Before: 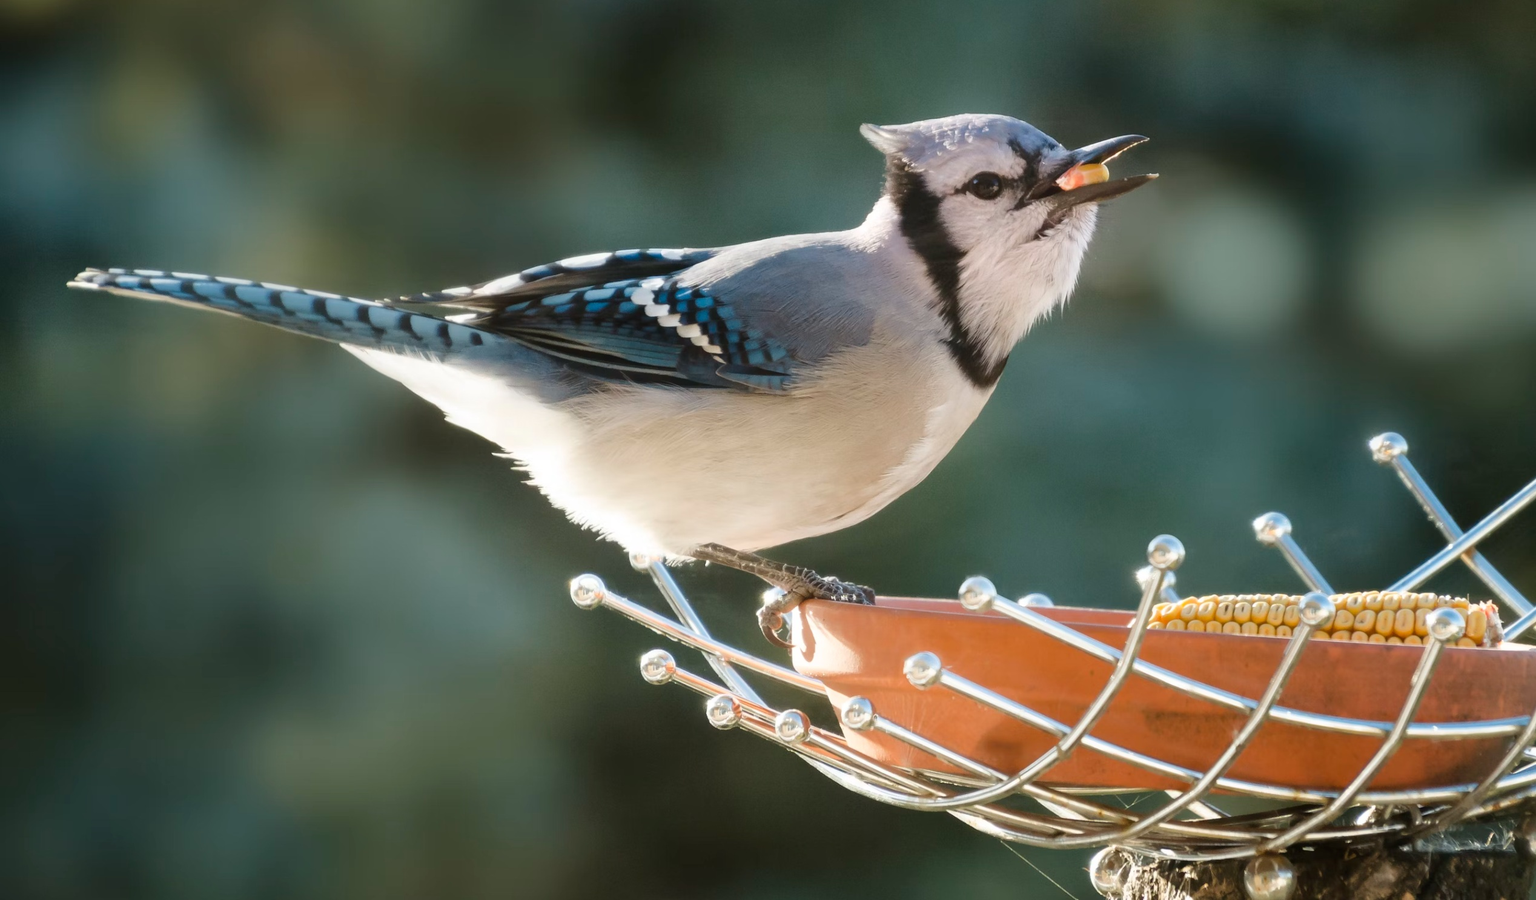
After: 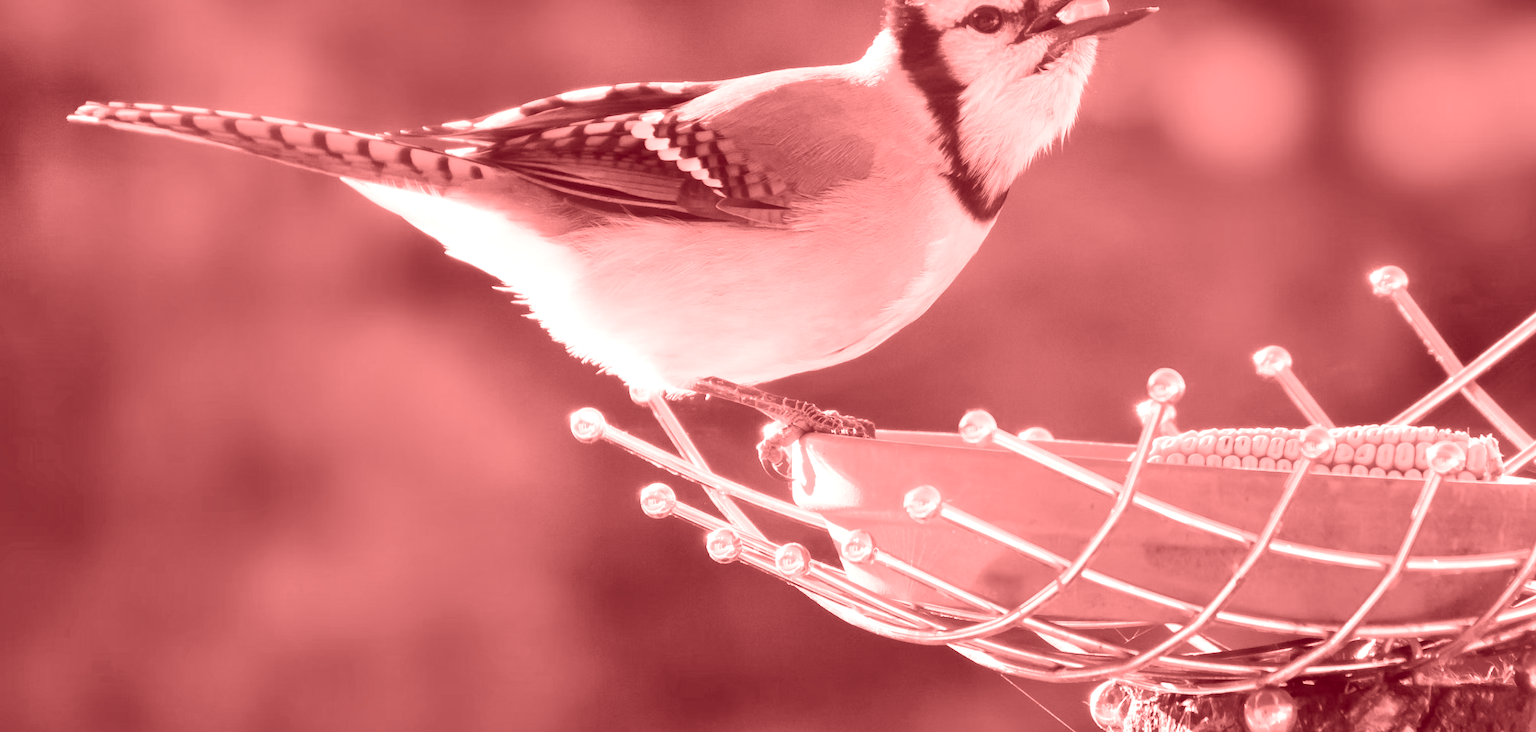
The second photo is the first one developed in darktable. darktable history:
contrast brightness saturation: contrast 0.05, brightness 0.06, saturation 0.01
crop and rotate: top 18.507%
shadows and highlights: white point adjustment 1, soften with gaussian
colorize: saturation 60%, source mix 100%
